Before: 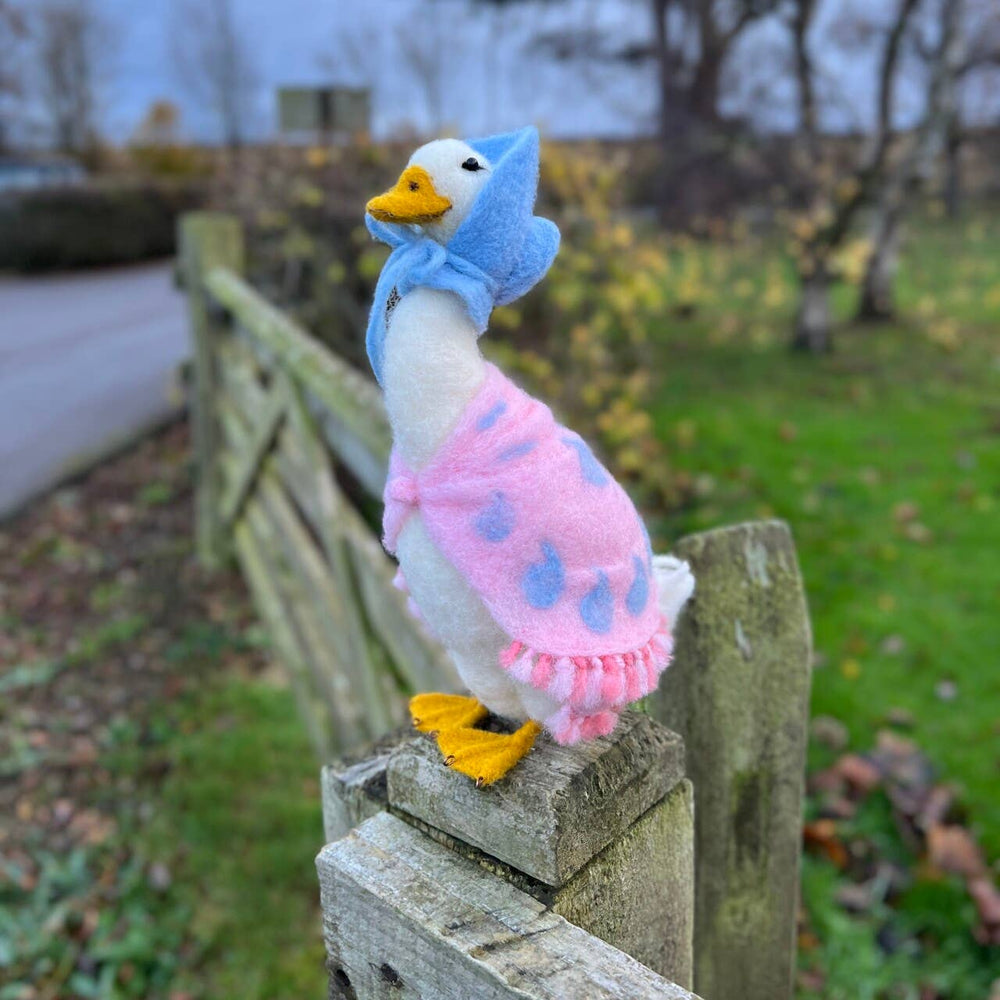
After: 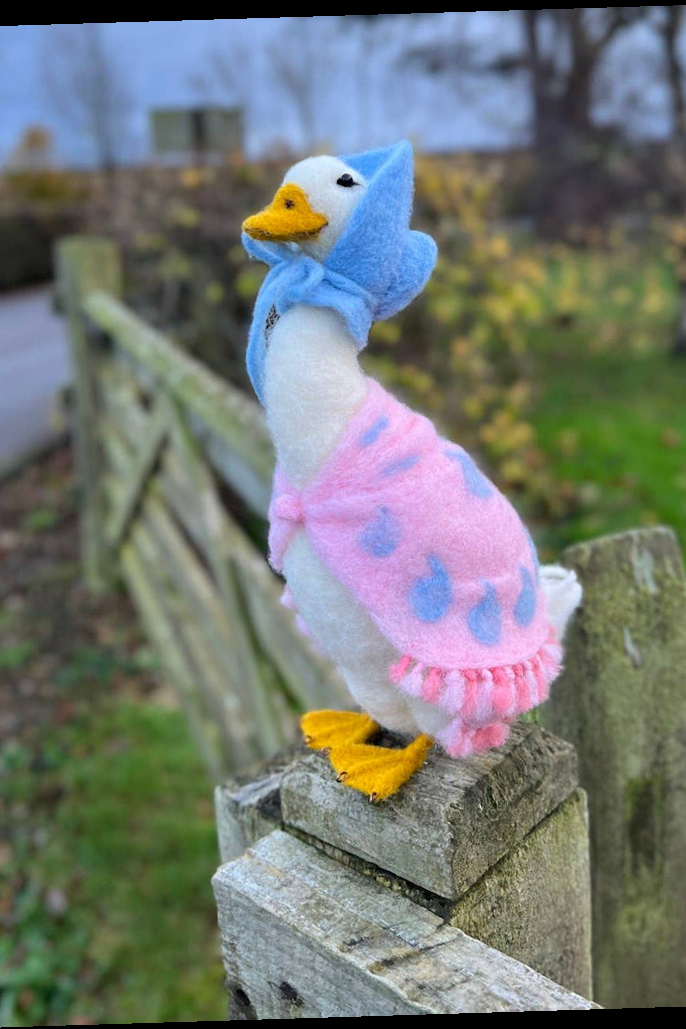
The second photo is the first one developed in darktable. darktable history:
crop and rotate: left 12.648%, right 20.685%
rotate and perspective: rotation -1.75°, automatic cropping off
